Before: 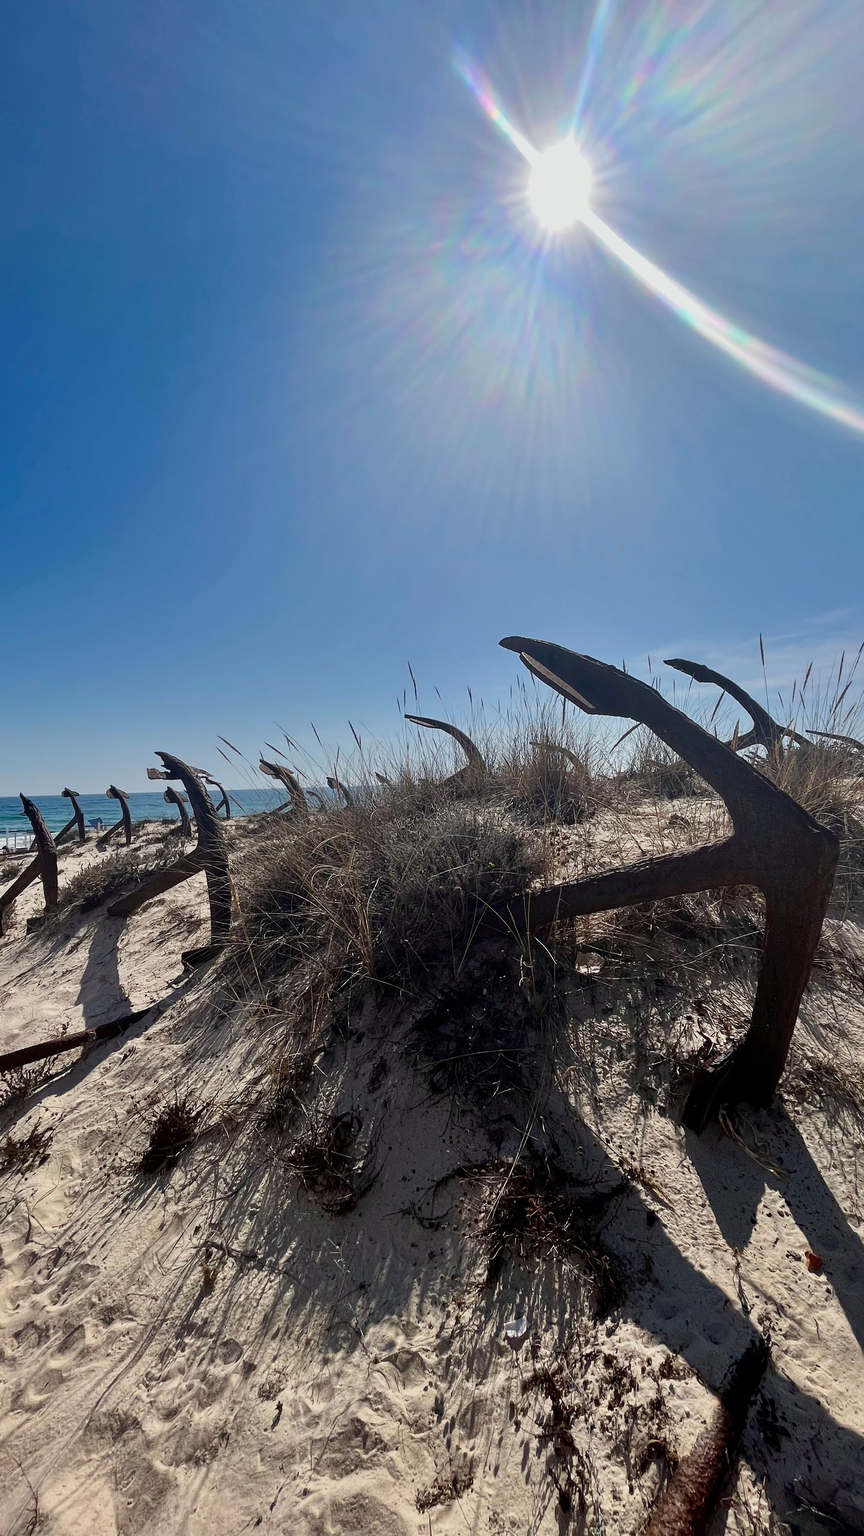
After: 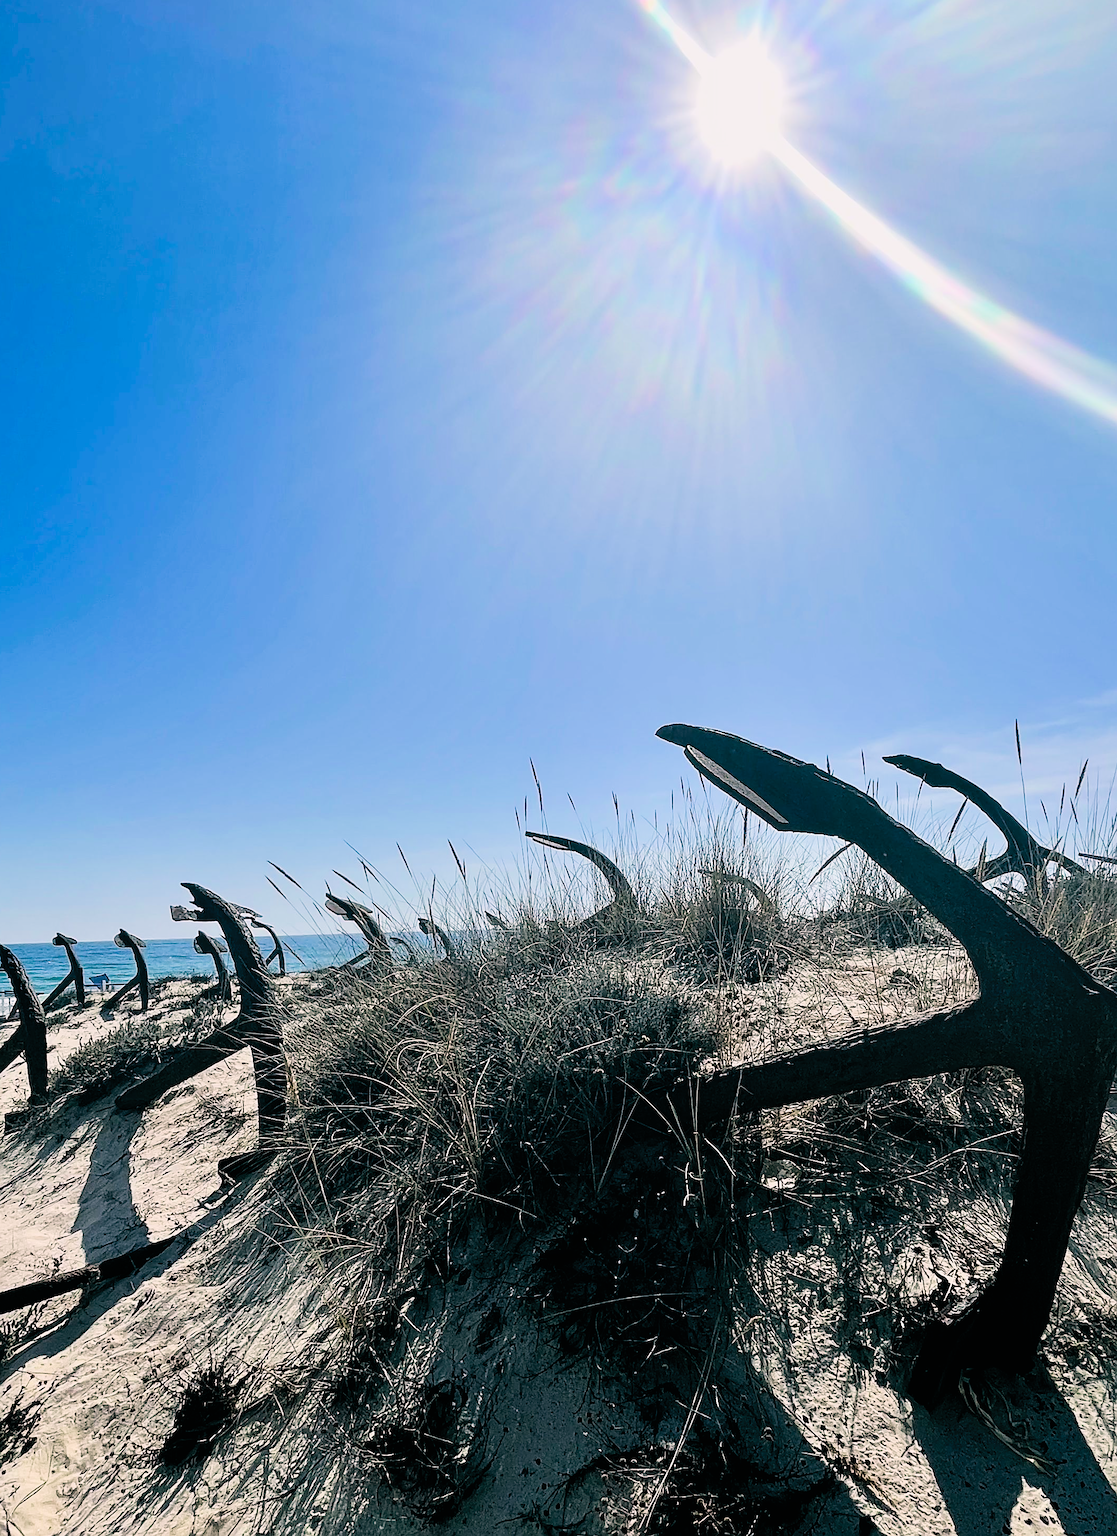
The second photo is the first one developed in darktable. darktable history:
exposure: exposure 0.661 EV, compensate highlight preservation false
shadows and highlights: radius 334.93, shadows 63.48, highlights 6.06, compress 87.7%, highlights color adjustment 39.73%, soften with gaussian
white balance: red 0.954, blue 1.079
sharpen: amount 0.6
contrast brightness saturation: contrast 0.03, brightness 0.06, saturation 0.13
filmic rgb: black relative exposure -5 EV, hardness 2.88, contrast 1.3
color balance: lift [1.005, 0.99, 1.007, 1.01], gamma [1, 0.979, 1.011, 1.021], gain [0.923, 1.098, 1.025, 0.902], input saturation 90.45%, contrast 7.73%, output saturation 105.91%
crop: left 2.737%, top 7.287%, right 3.421%, bottom 20.179%
